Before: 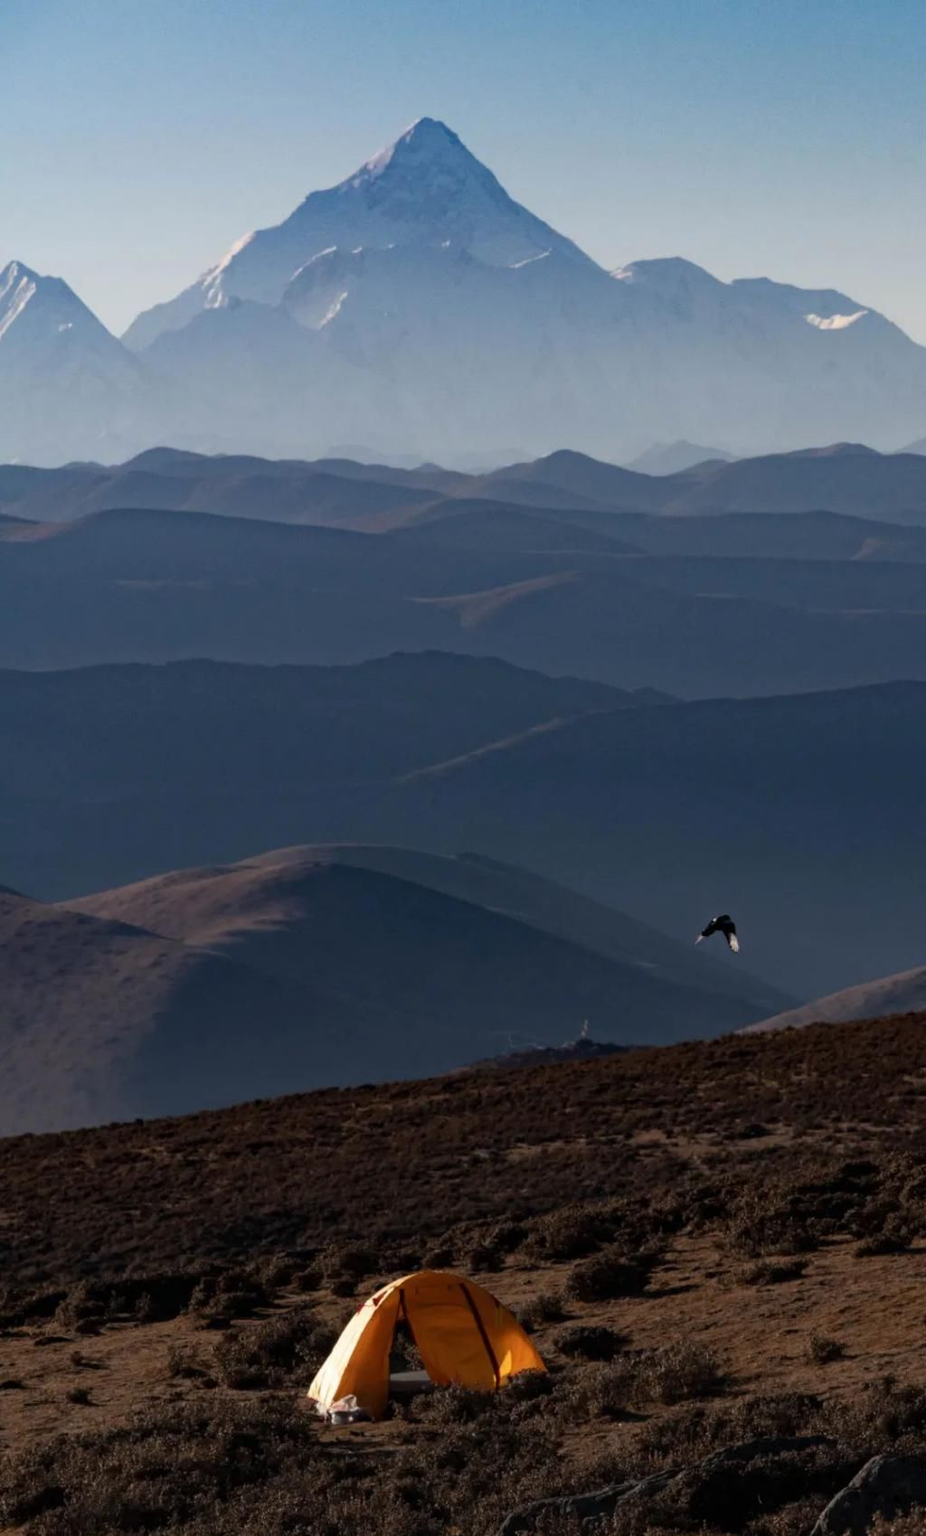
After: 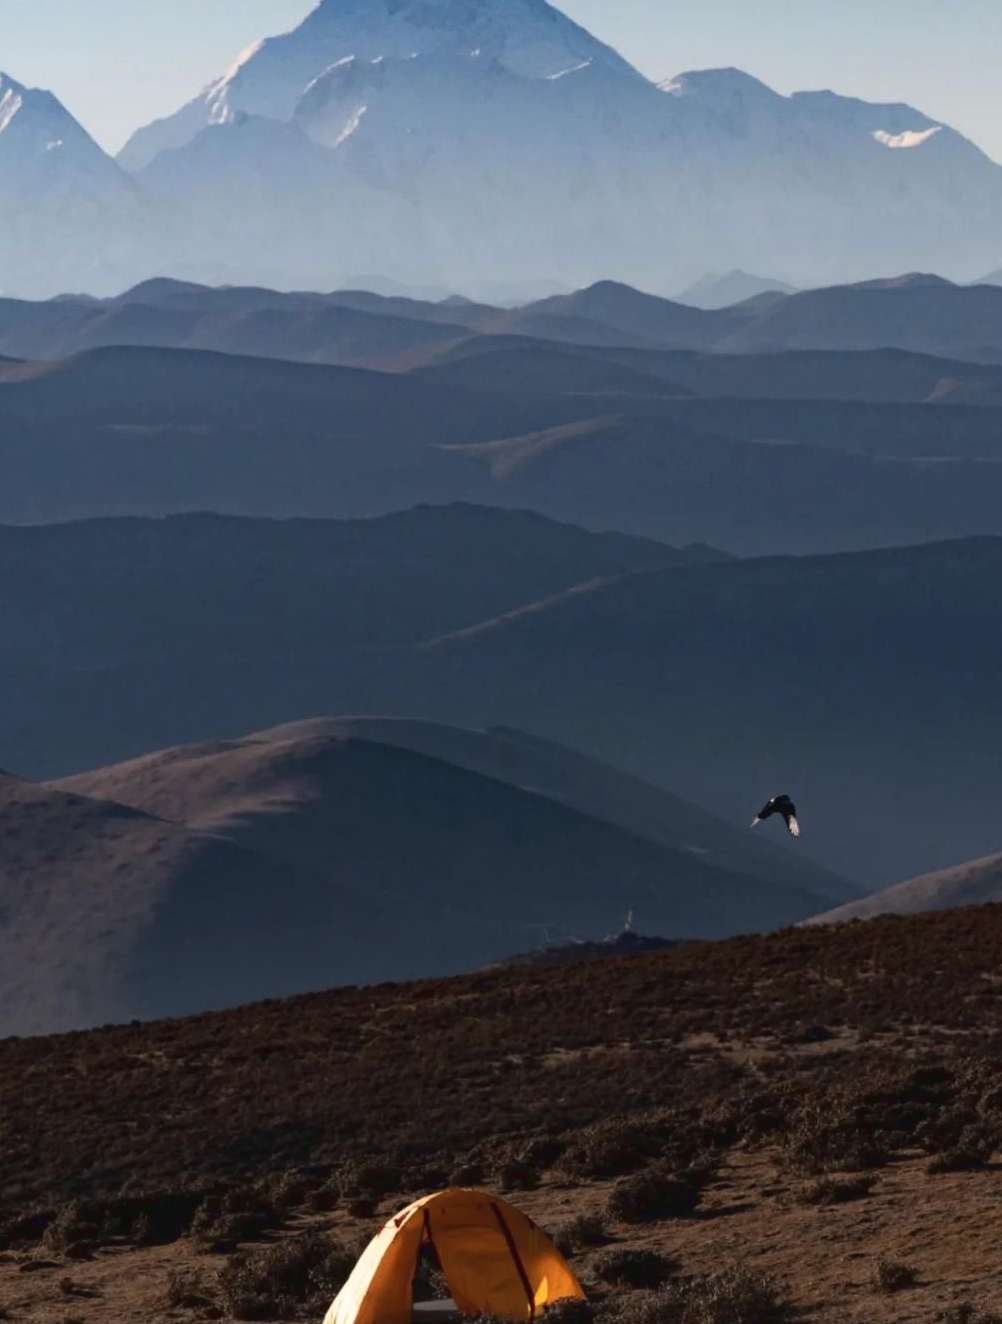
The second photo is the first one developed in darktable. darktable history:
crop and rotate: left 1.814%, top 12.818%, right 0.25%, bottom 9.225%
tone curve: curves: ch0 [(0, 0.032) (0.181, 0.156) (0.751, 0.762) (1, 1)], color space Lab, linked channels, preserve colors none
contrast brightness saturation: contrast 0.05, brightness 0.06, saturation 0.01
